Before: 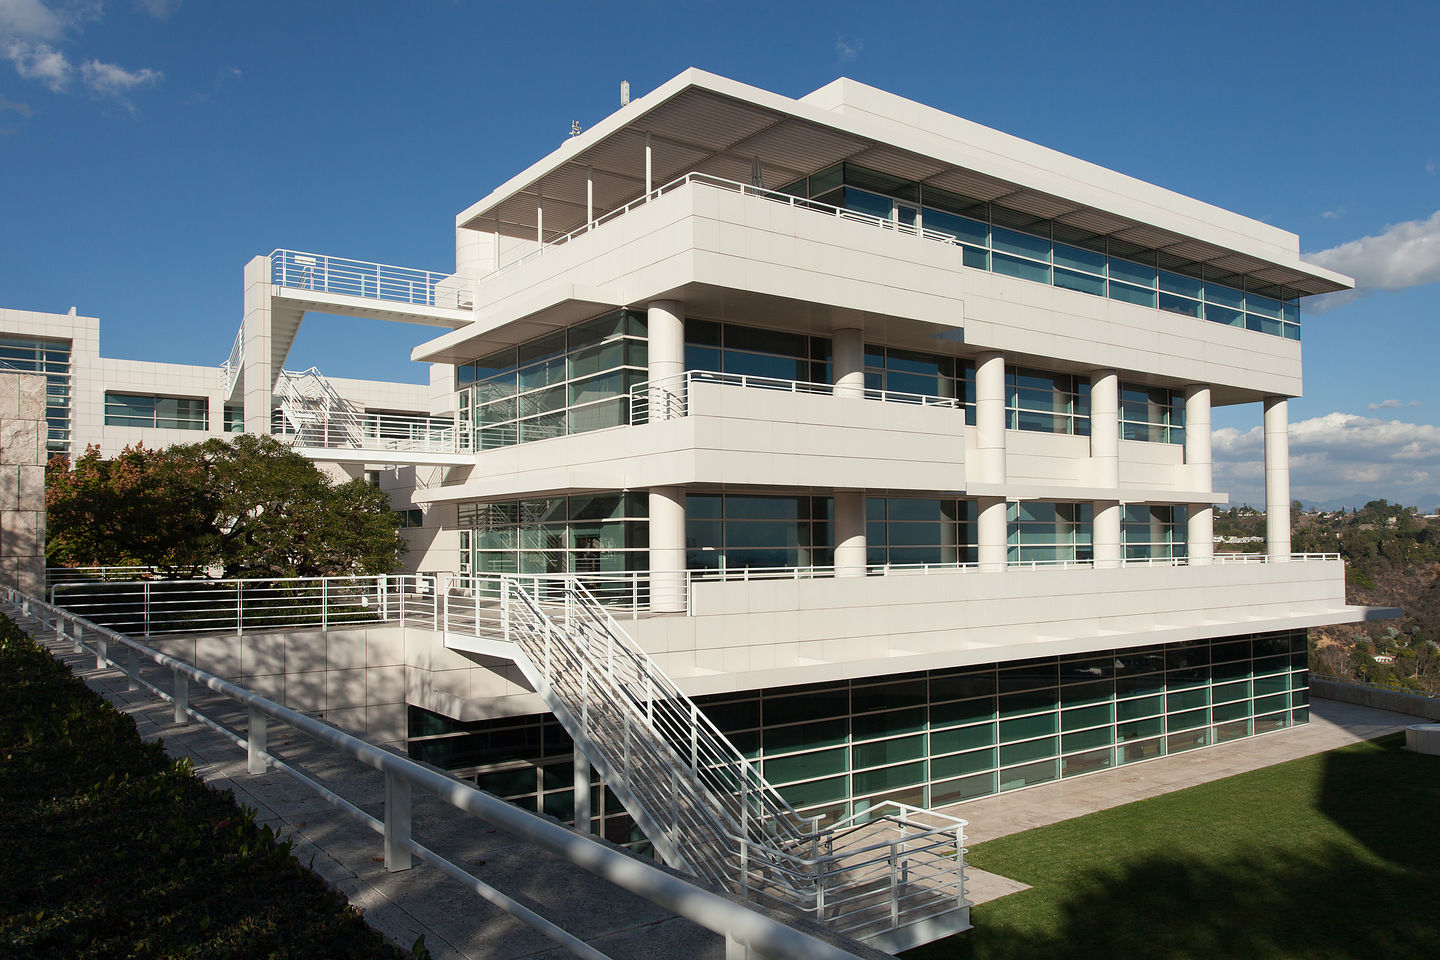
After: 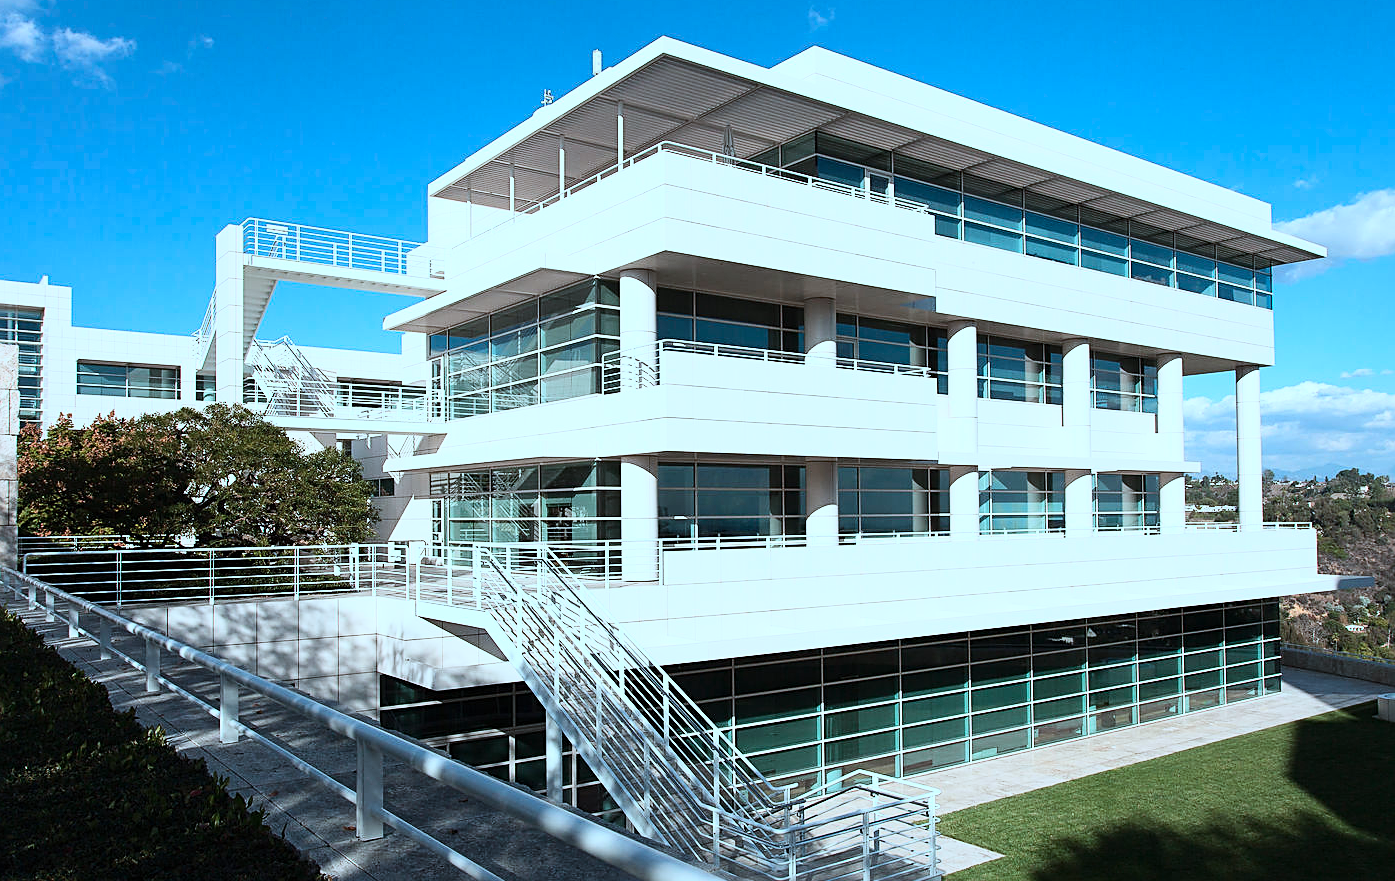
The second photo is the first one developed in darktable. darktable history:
exposure: exposure -0.293 EV, compensate highlight preservation false
sharpen: on, module defaults
base curve: curves: ch0 [(0, 0) (0.018, 0.026) (0.143, 0.37) (0.33, 0.731) (0.458, 0.853) (0.735, 0.965) (0.905, 0.986) (1, 1)]
color correction: highlights a* -9.73, highlights b* -21.22
crop: left 1.964%, top 3.251%, right 1.122%, bottom 4.933%
